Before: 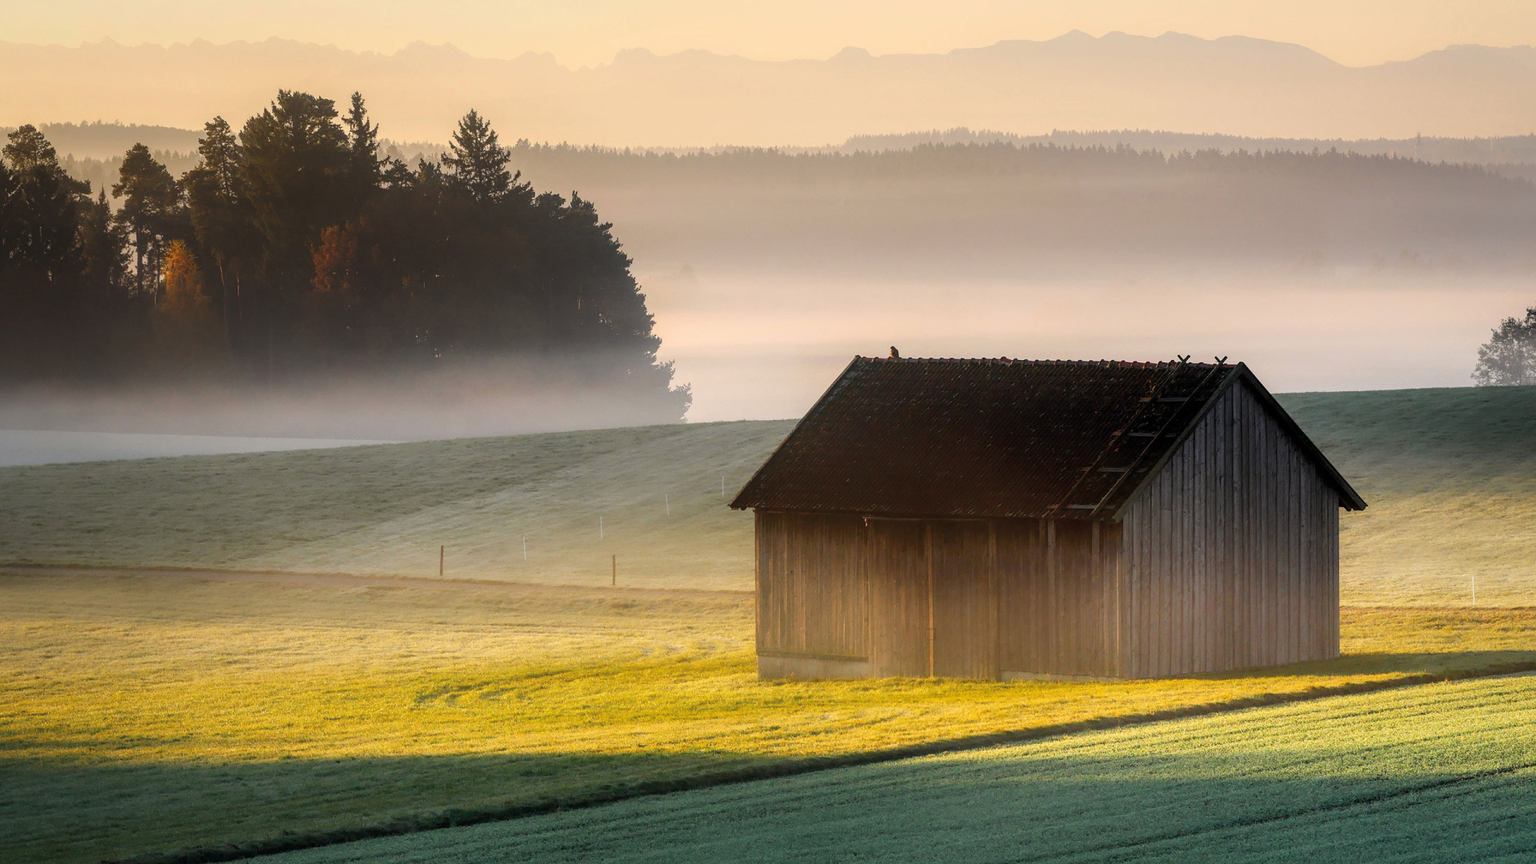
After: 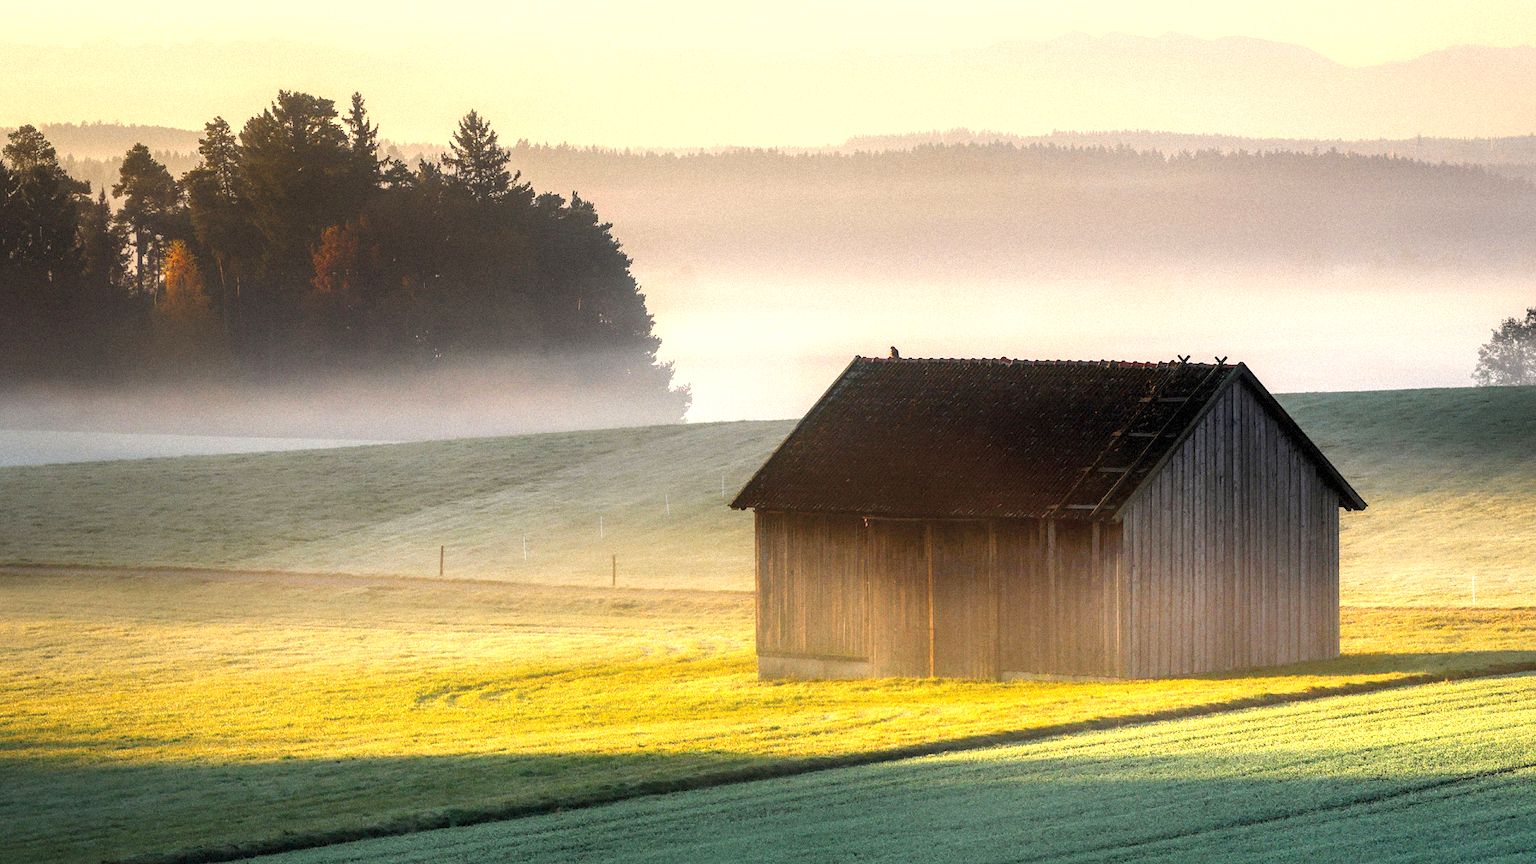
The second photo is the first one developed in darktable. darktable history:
exposure: black level correction 0, exposure 0.7 EV, compensate exposure bias true, compensate highlight preservation false
grain: mid-tones bias 0%
